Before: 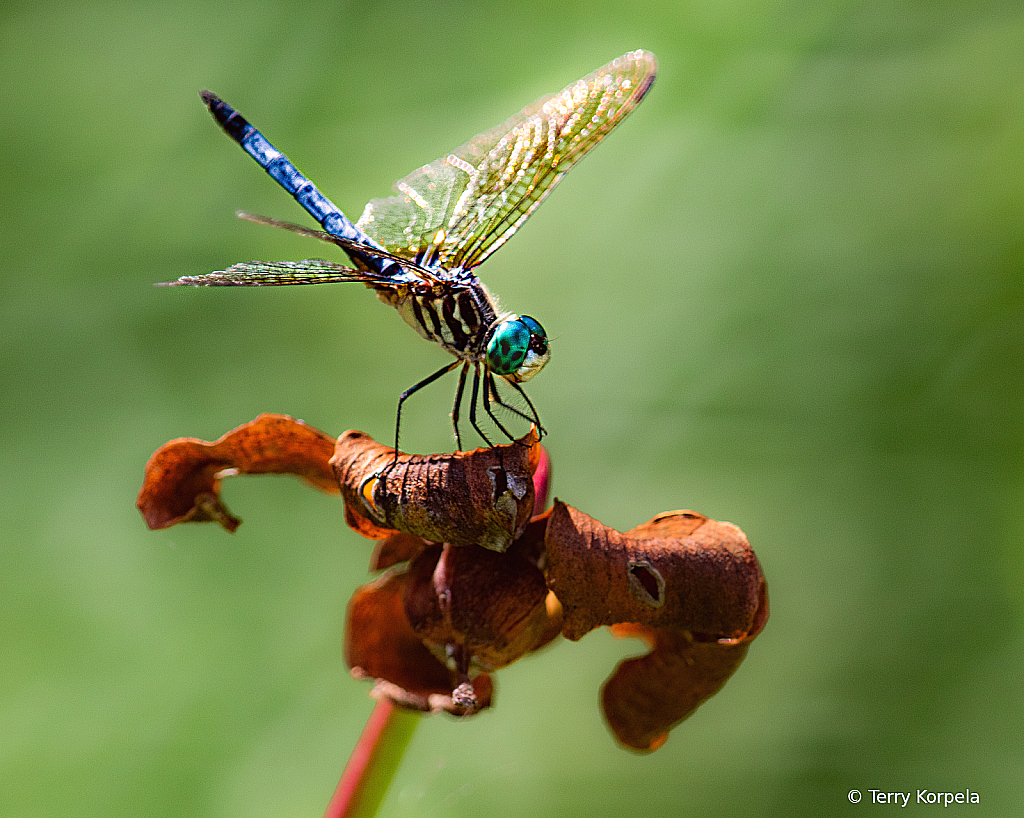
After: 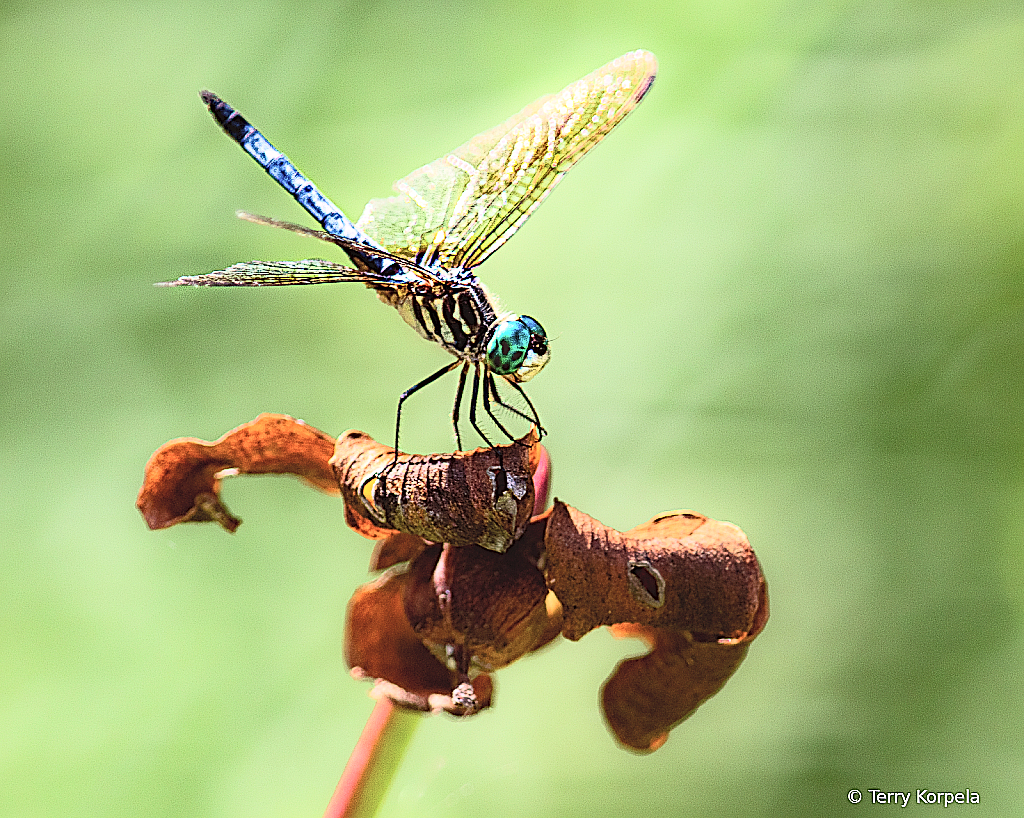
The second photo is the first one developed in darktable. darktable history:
sharpen: on, module defaults
exposure: compensate highlight preservation false
contrast brightness saturation: contrast 0.39, brightness 0.53
